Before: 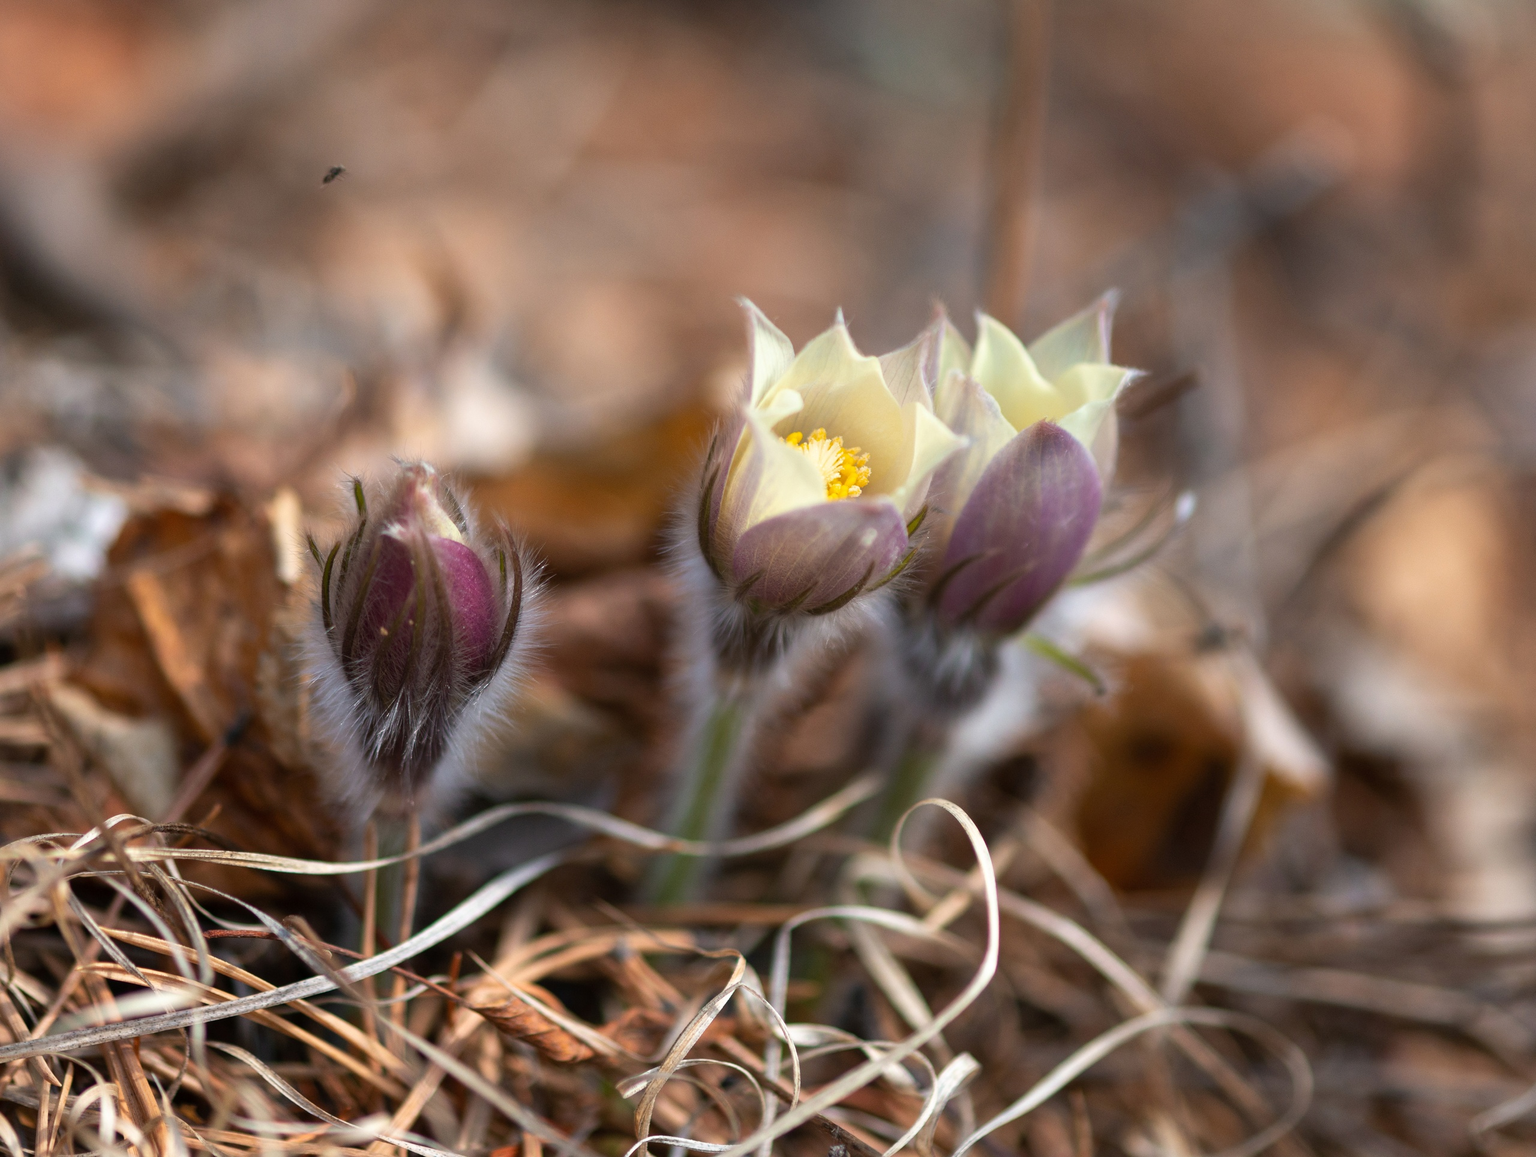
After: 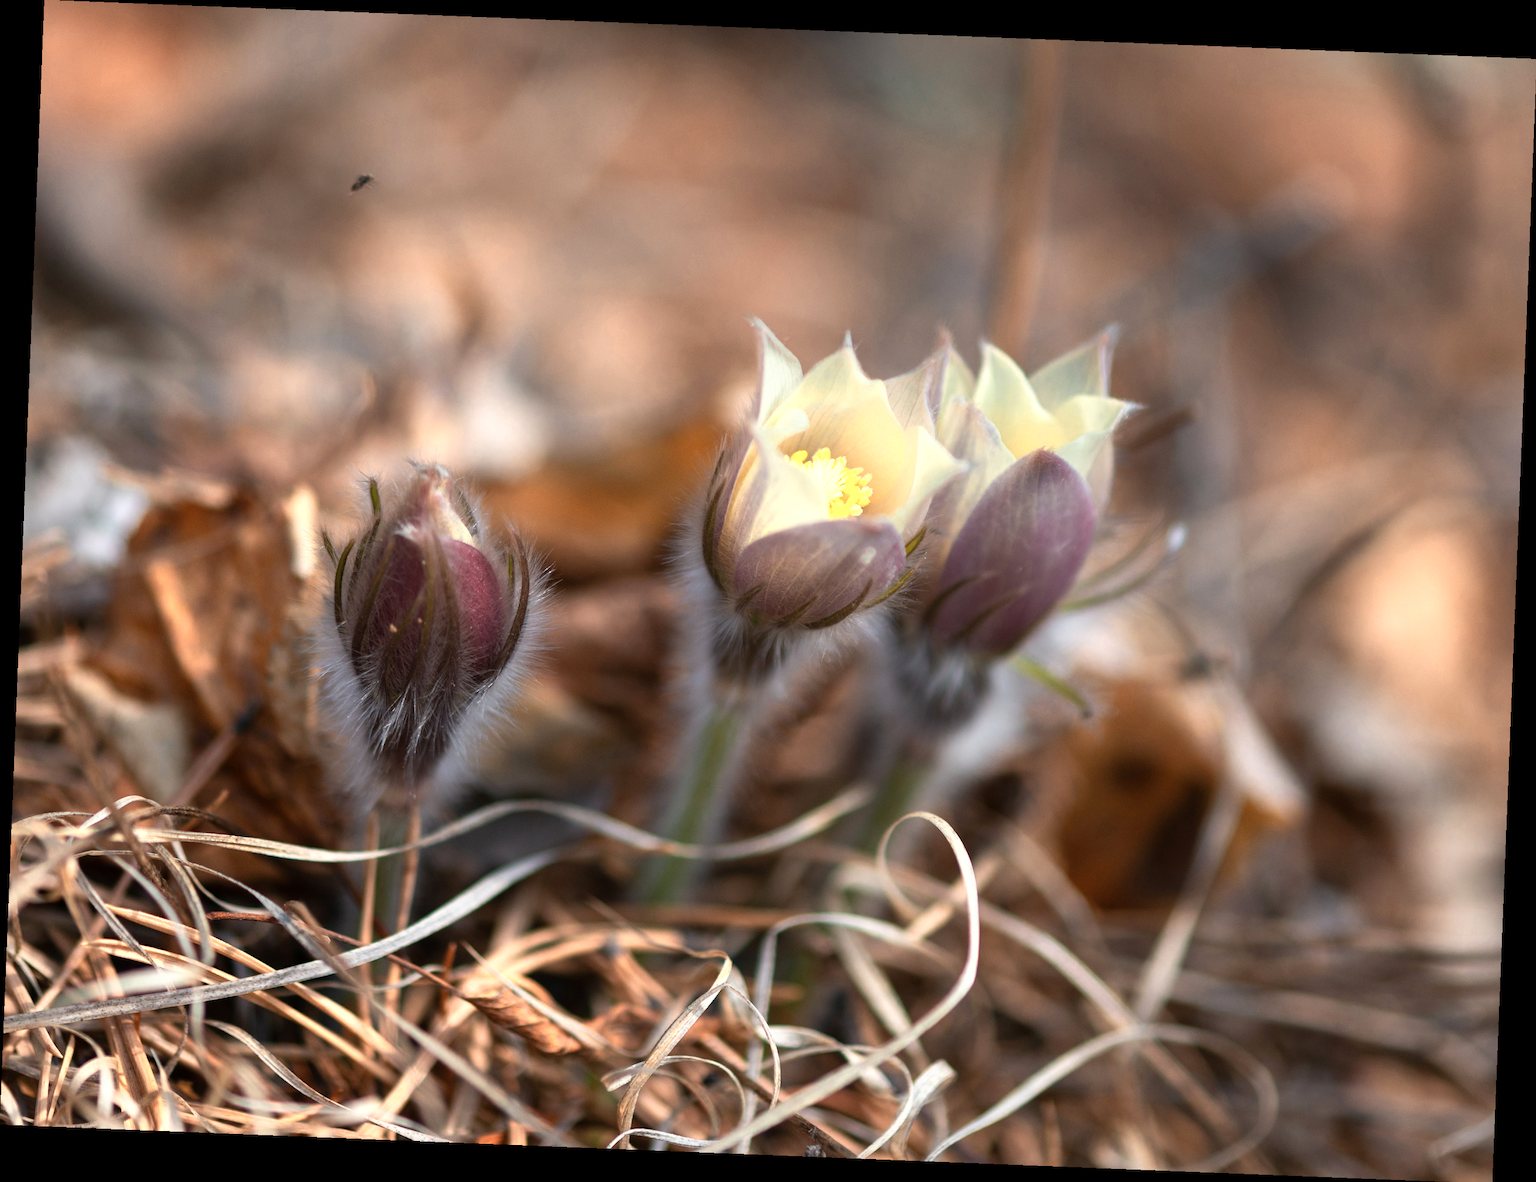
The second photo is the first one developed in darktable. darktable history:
color zones: curves: ch0 [(0.018, 0.548) (0.197, 0.654) (0.425, 0.447) (0.605, 0.658) (0.732, 0.579)]; ch1 [(0.105, 0.531) (0.224, 0.531) (0.386, 0.39) (0.618, 0.456) (0.732, 0.456) (0.956, 0.421)]; ch2 [(0.039, 0.583) (0.215, 0.465) (0.399, 0.544) (0.465, 0.548) (0.614, 0.447) (0.724, 0.43) (0.882, 0.623) (0.956, 0.632)]
rotate and perspective: rotation 2.27°, automatic cropping off
